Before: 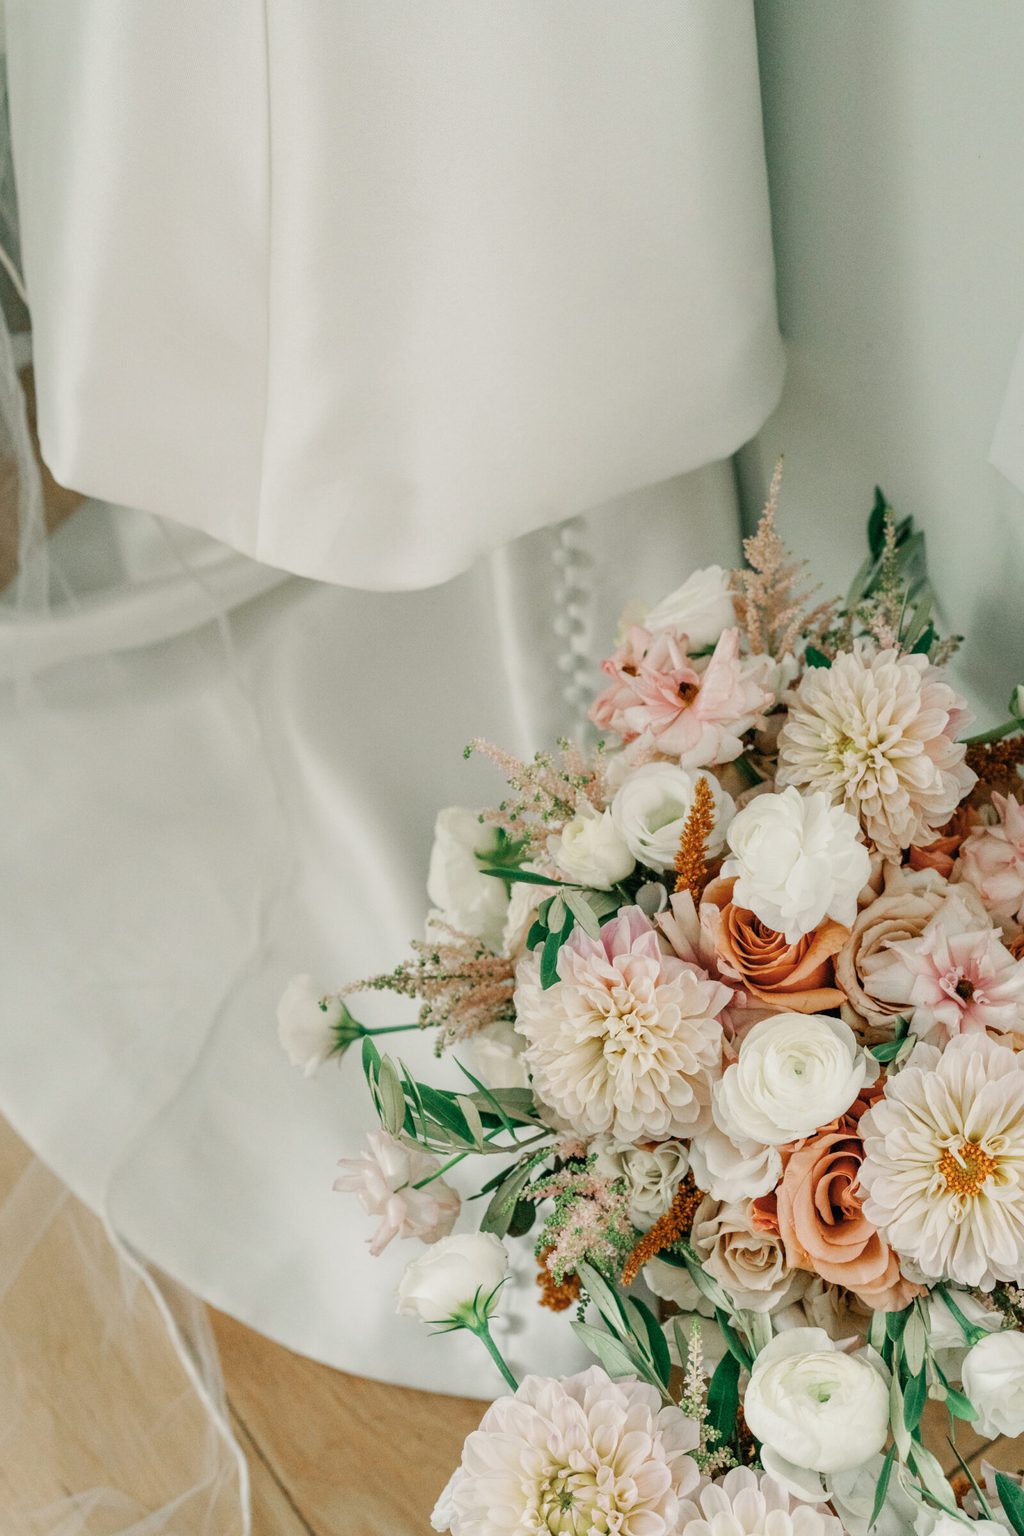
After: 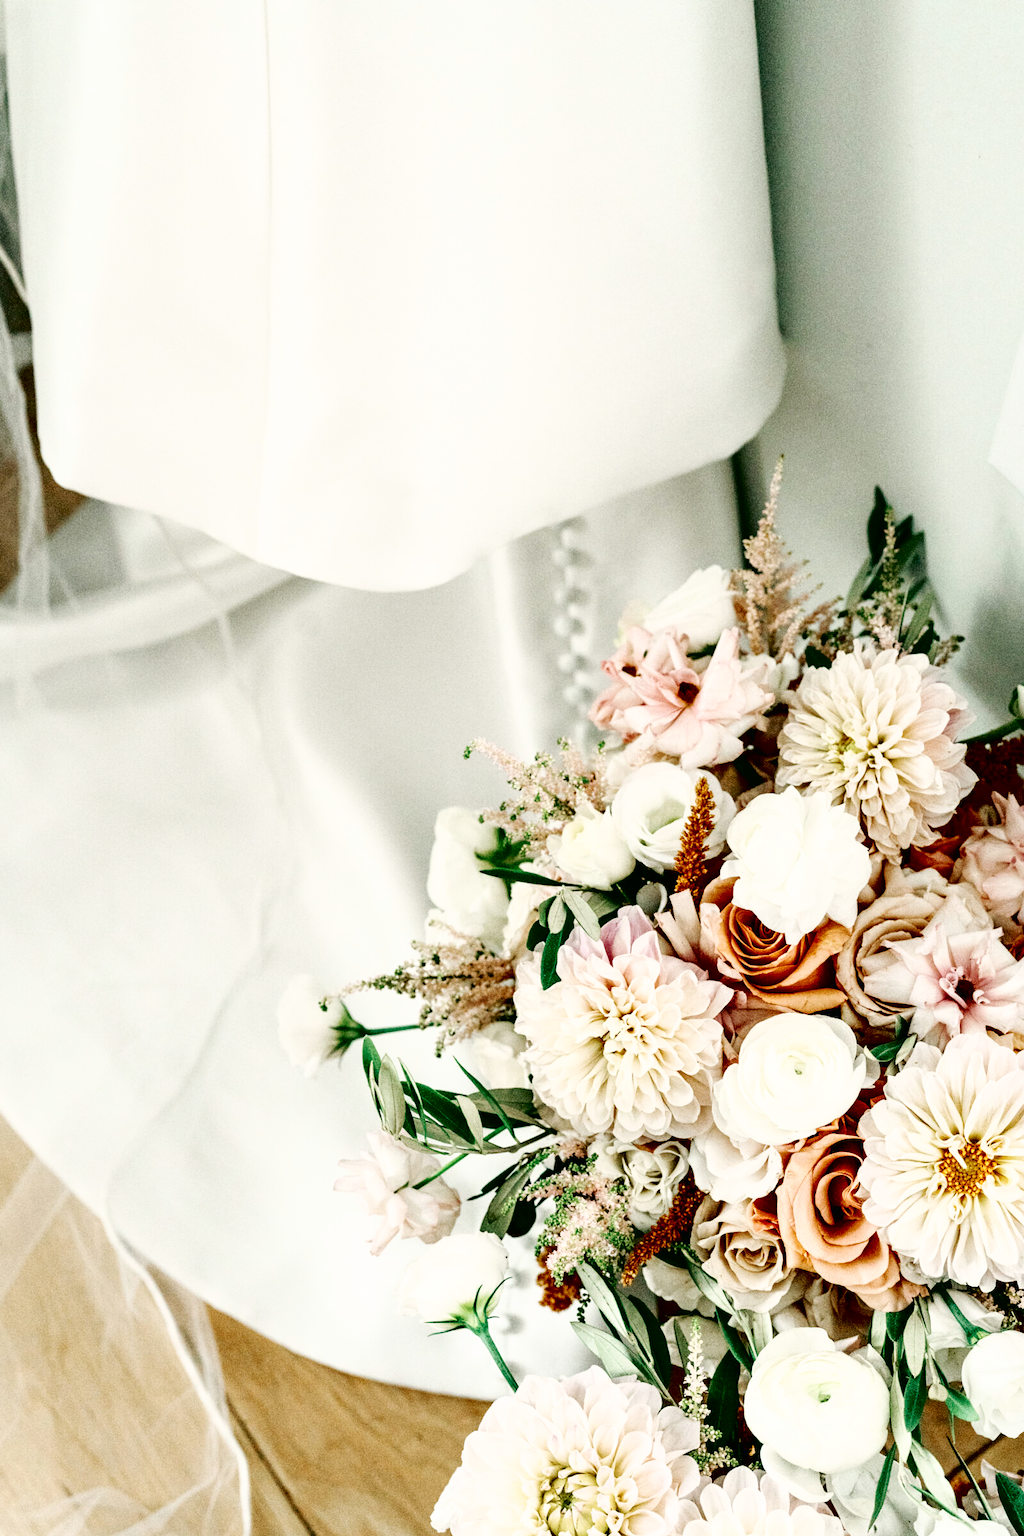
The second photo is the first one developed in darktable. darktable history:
tone curve: curves: ch0 [(0, 0) (0.003, 0.008) (0.011, 0.008) (0.025, 0.008) (0.044, 0.008) (0.069, 0.006) (0.1, 0.006) (0.136, 0.006) (0.177, 0.008) (0.224, 0.012) (0.277, 0.026) (0.335, 0.083) (0.399, 0.165) (0.468, 0.292) (0.543, 0.416) (0.623, 0.535) (0.709, 0.692) (0.801, 0.853) (0.898, 0.981) (1, 1)], color space Lab, independent channels, preserve colors none
base curve: curves: ch0 [(0, 0) (0.032, 0.025) (0.121, 0.166) (0.206, 0.329) (0.605, 0.79) (1, 1)], preserve colors none
